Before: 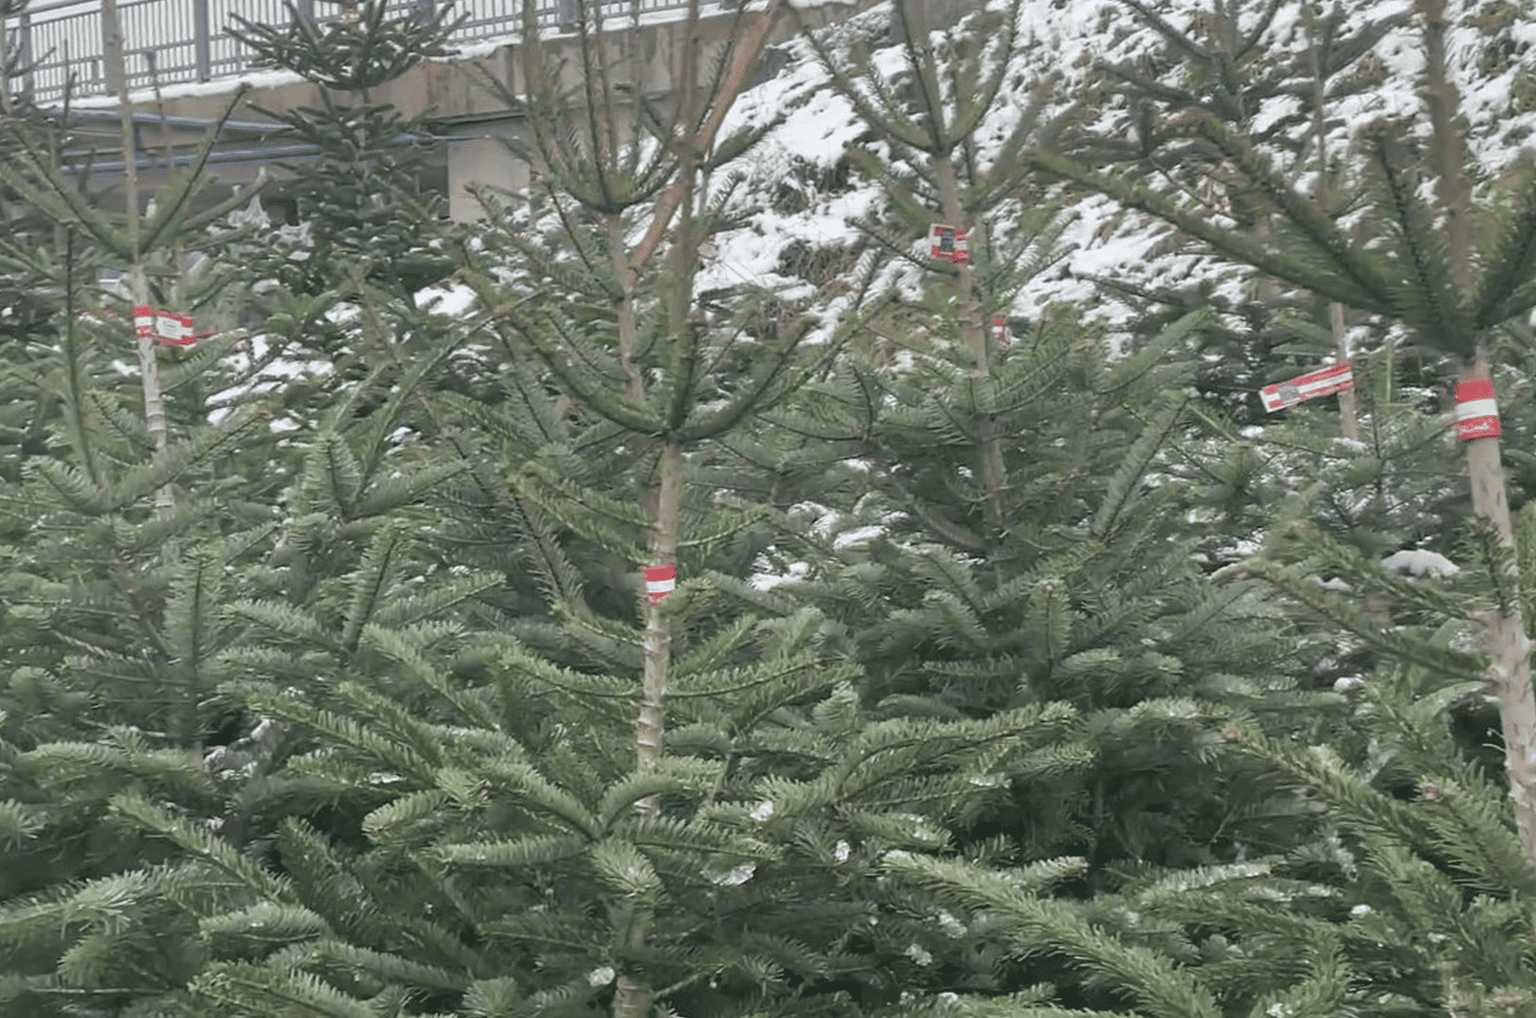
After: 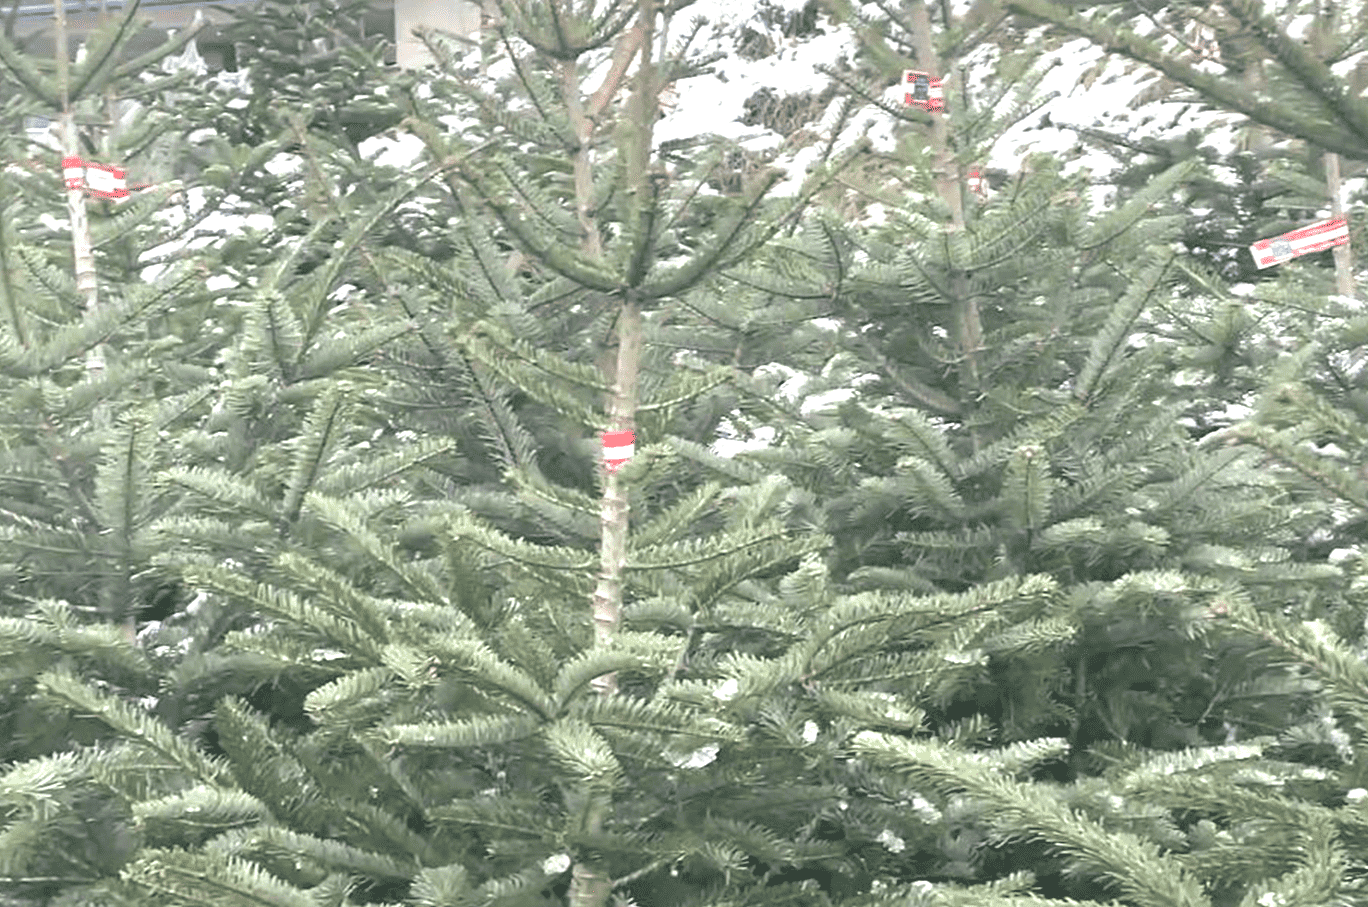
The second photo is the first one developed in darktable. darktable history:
exposure: black level correction 0, exposure 1.2 EV, compensate highlight preservation false
crop and rotate: left 4.842%, top 15.51%, right 10.668%
color correction: saturation 0.8
vibrance: vibrance 20%
